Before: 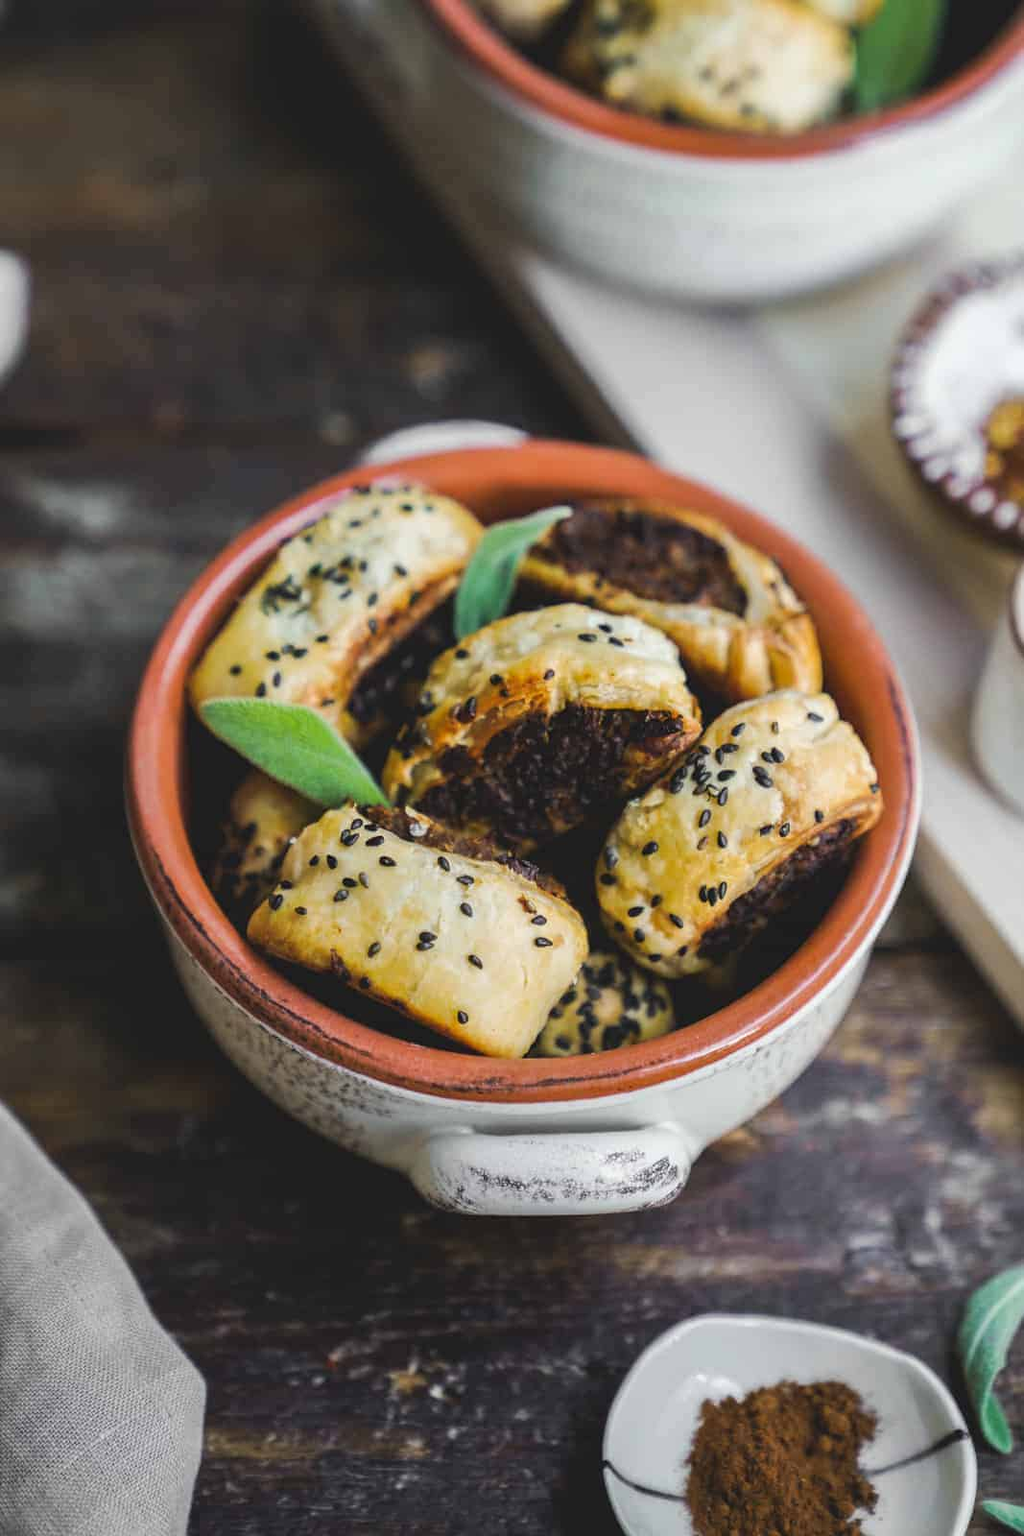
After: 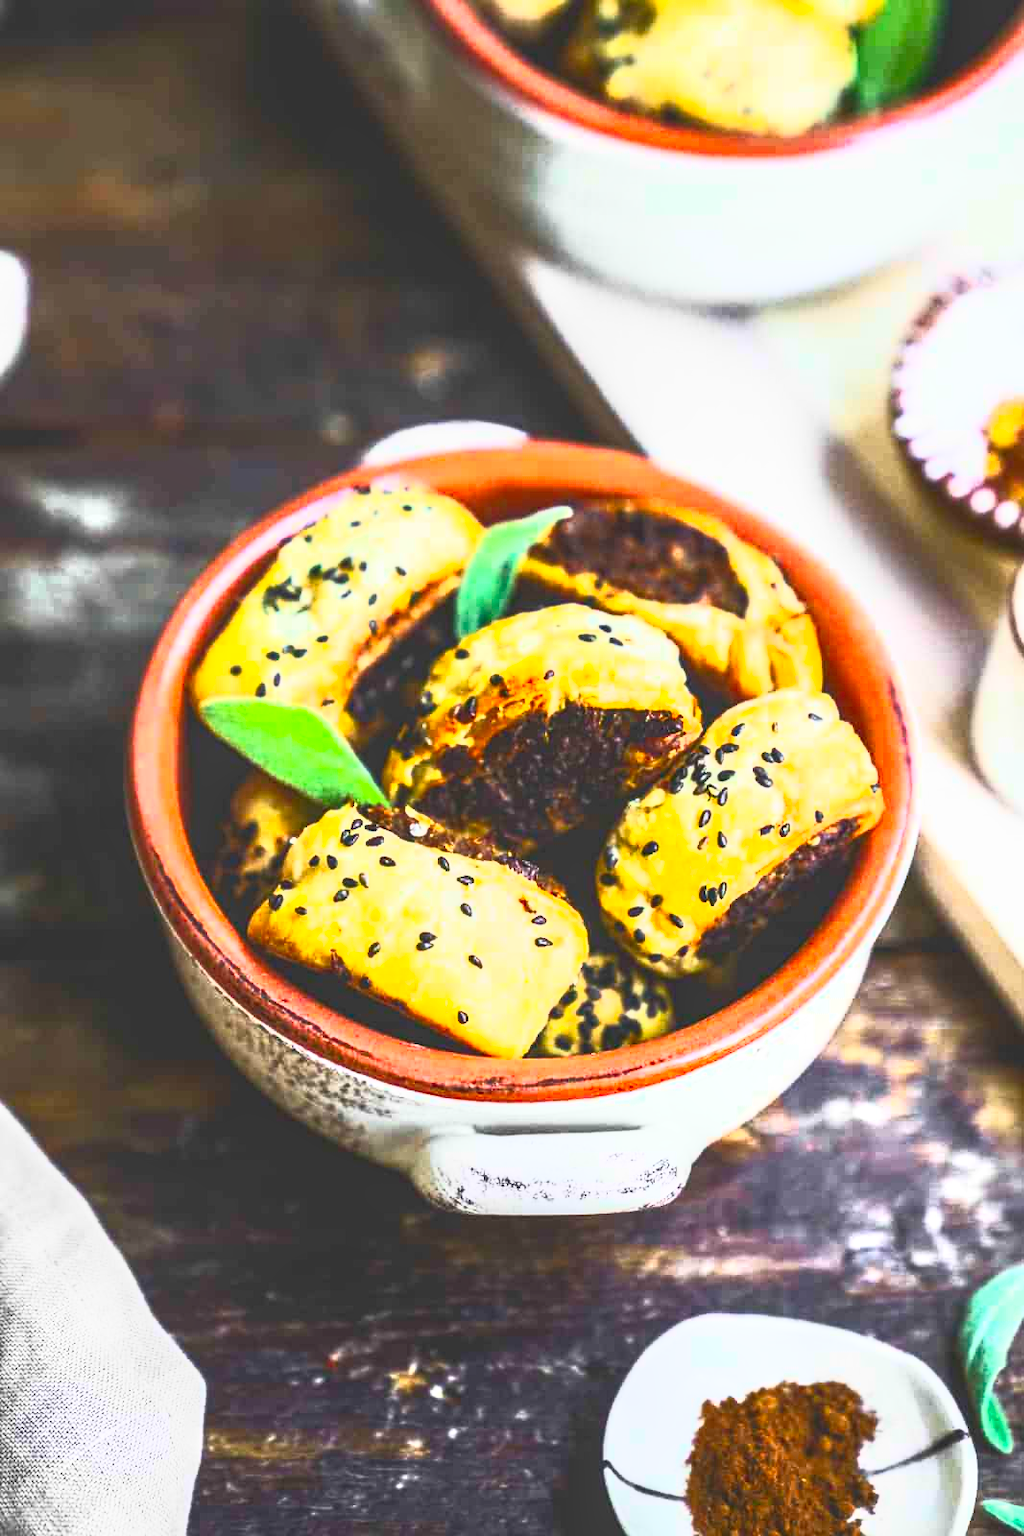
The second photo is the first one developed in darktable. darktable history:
contrast brightness saturation: contrast 1, brightness 1, saturation 1
local contrast: on, module defaults
